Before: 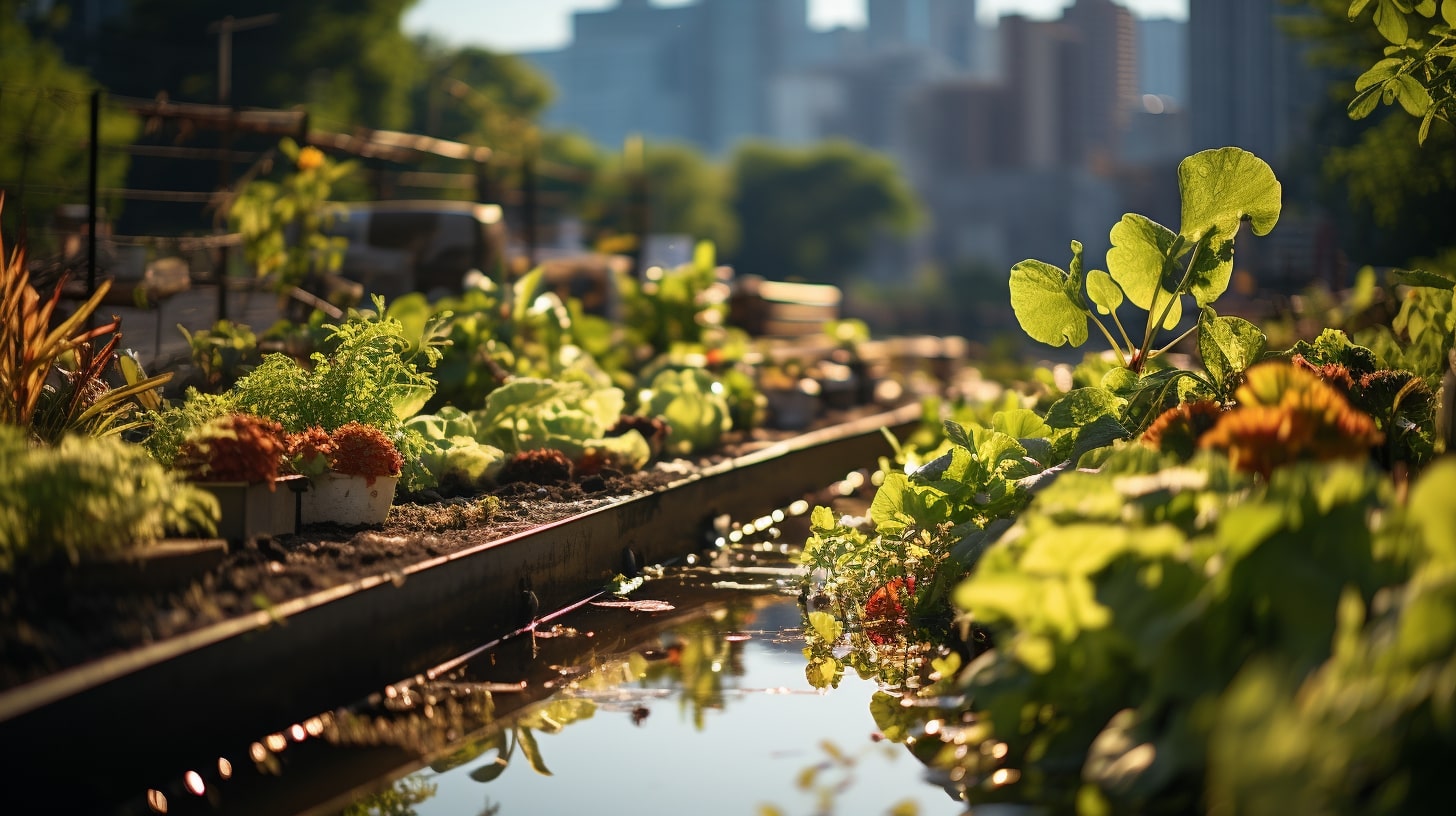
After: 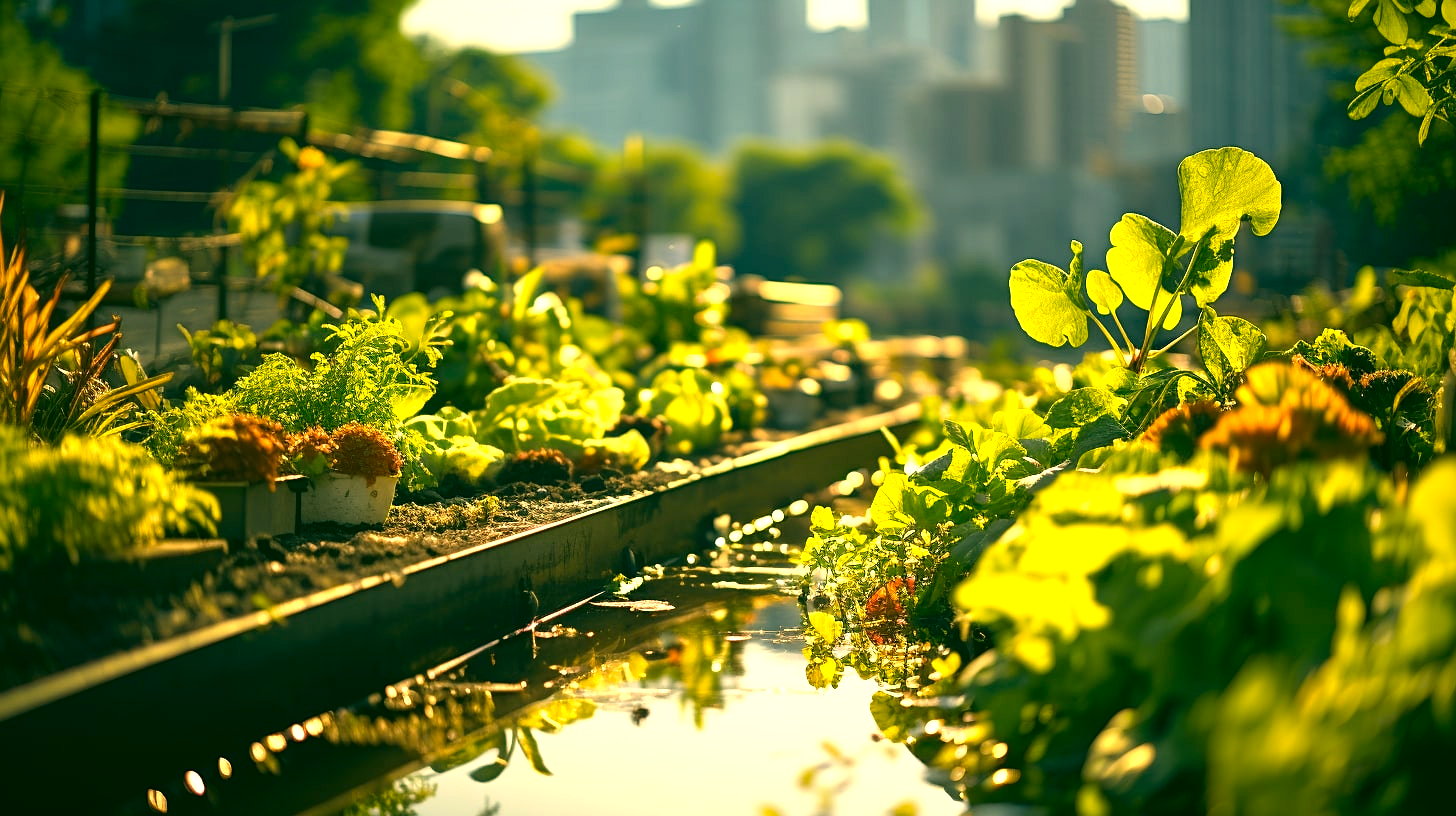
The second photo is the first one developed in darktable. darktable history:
exposure: black level correction 0, exposure 0.9 EV, compensate exposure bias true, compensate highlight preservation false
sharpen: amount 0.2
color correction: highlights a* 5.62, highlights b* 33.57, shadows a* -25.86, shadows b* 4.02
